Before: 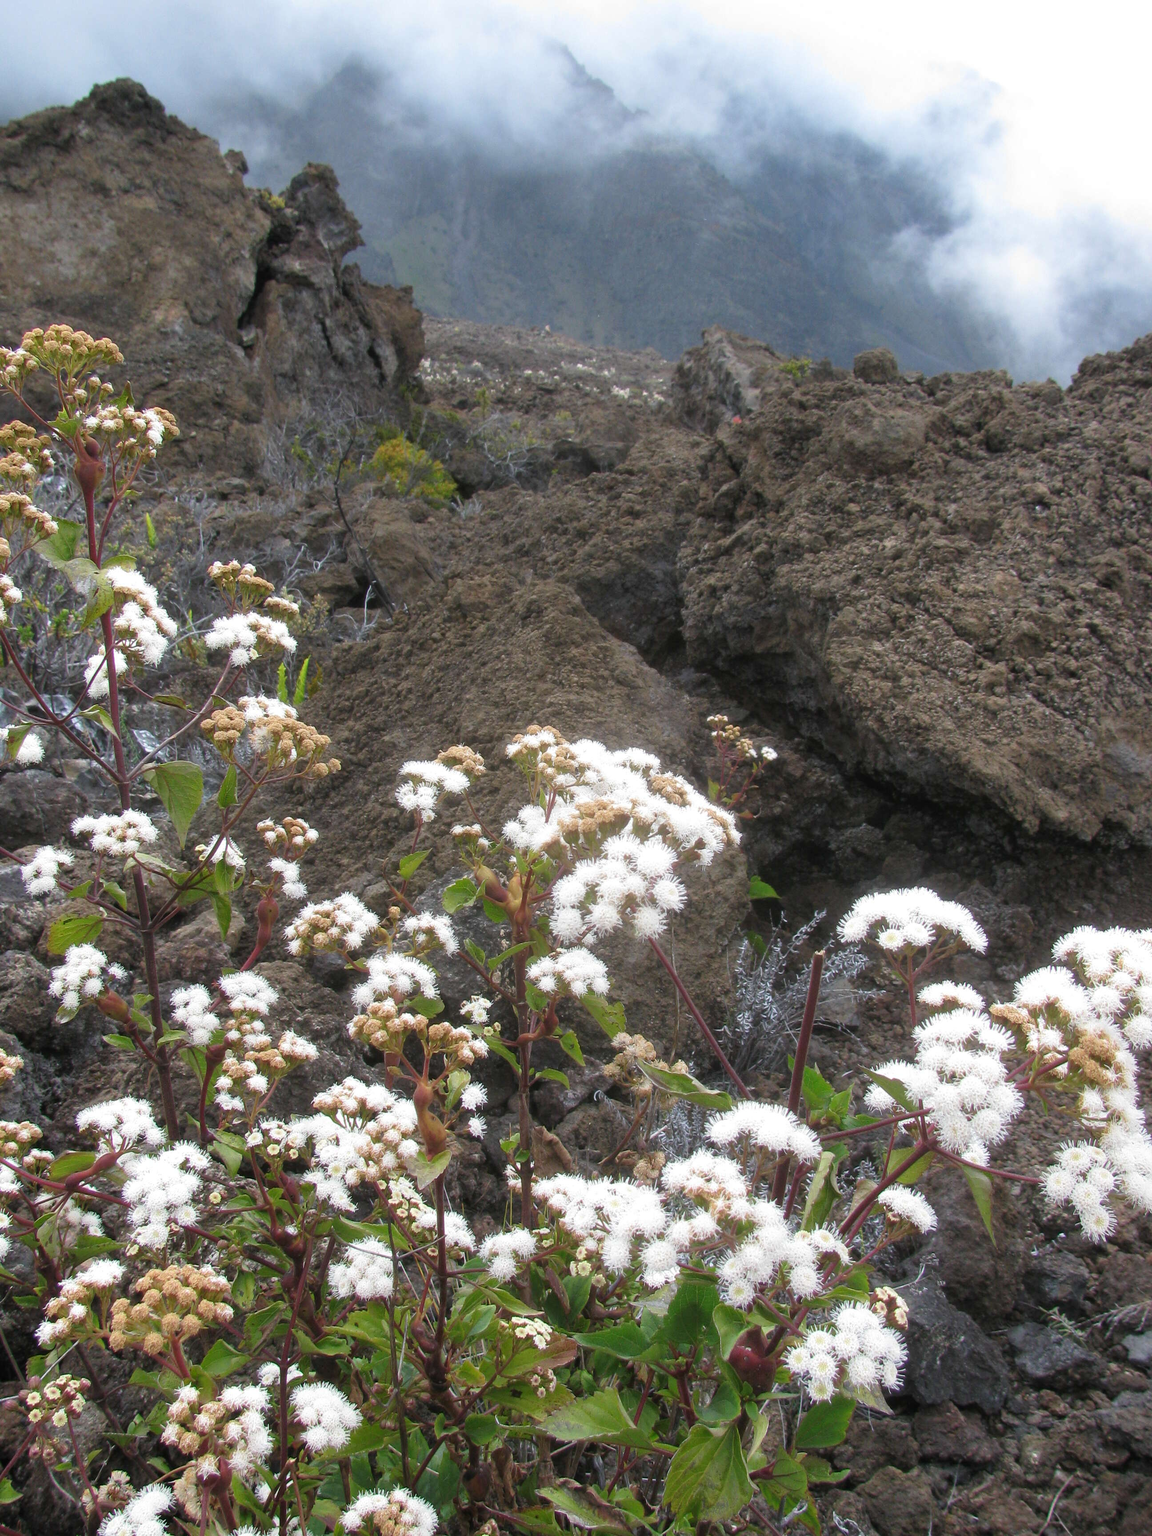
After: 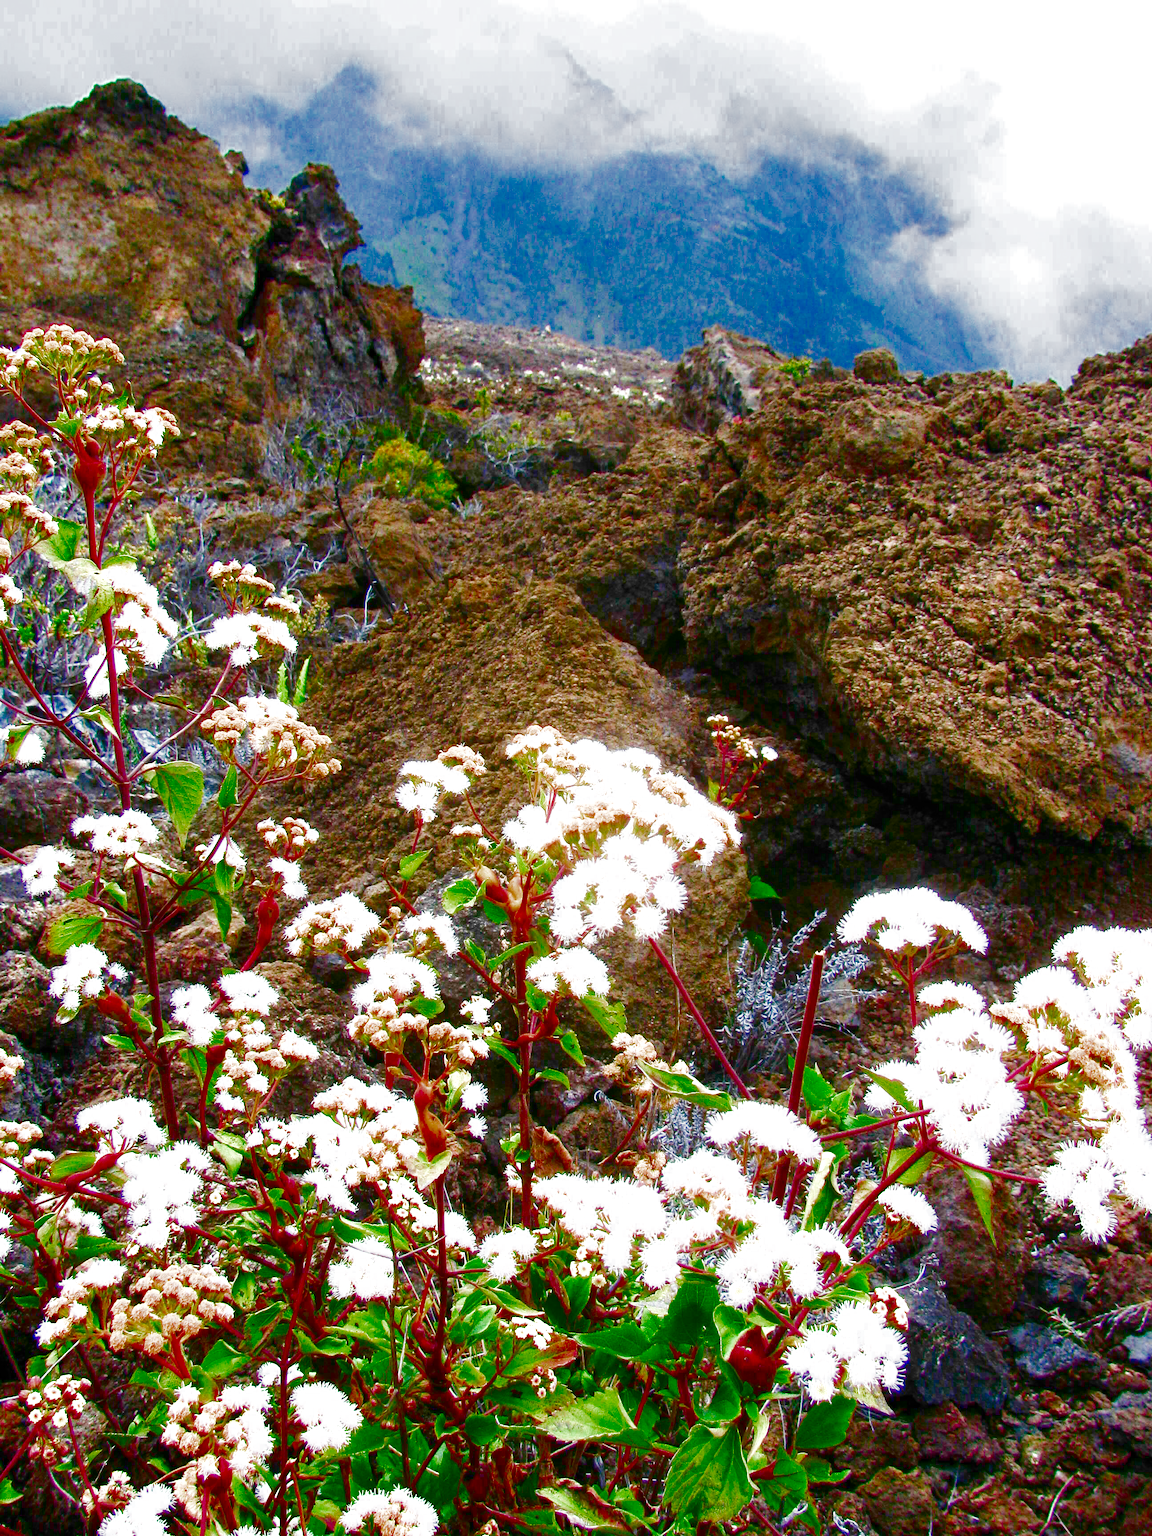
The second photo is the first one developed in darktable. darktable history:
haze removal: compatibility mode true, adaptive false
white balance: emerald 1
exposure: exposure 0.669 EV, compensate highlight preservation false
contrast brightness saturation: brightness -1, saturation 1
filmic rgb: middle gray luminance 4.29%, black relative exposure -13 EV, white relative exposure 5 EV, threshold 6 EV, target black luminance 0%, hardness 5.19, latitude 59.69%, contrast 0.767, highlights saturation mix 5%, shadows ↔ highlights balance 25.95%, add noise in highlights 0, color science v3 (2019), use custom middle-gray values true, iterations of high-quality reconstruction 0, contrast in highlights soft, enable highlight reconstruction true
color balance rgb: perceptual saturation grading › mid-tones 6.33%, perceptual saturation grading › shadows 72.44%, perceptual brilliance grading › highlights 11.59%, contrast 5.05%
